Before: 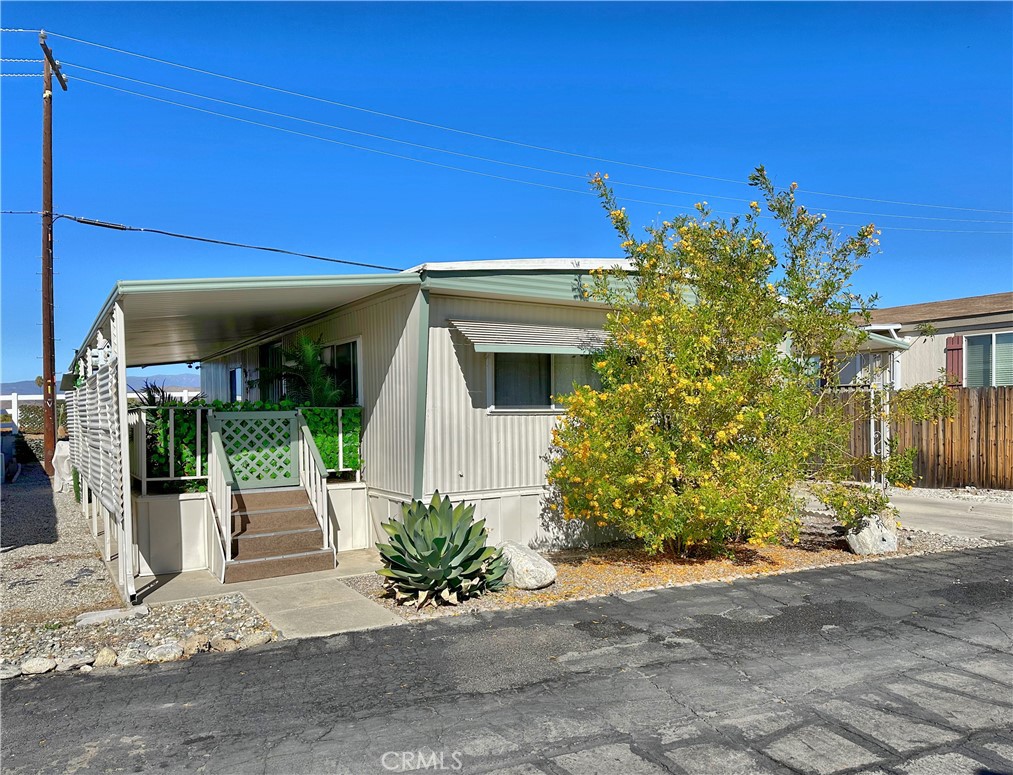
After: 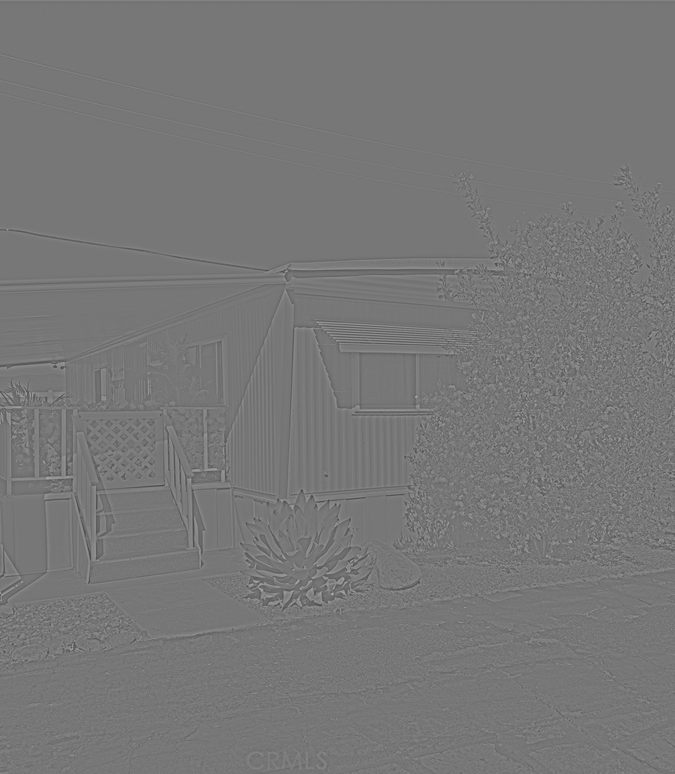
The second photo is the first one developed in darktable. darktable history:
crop and rotate: left 13.342%, right 19.991%
highpass: sharpness 6%, contrast boost 7.63%
